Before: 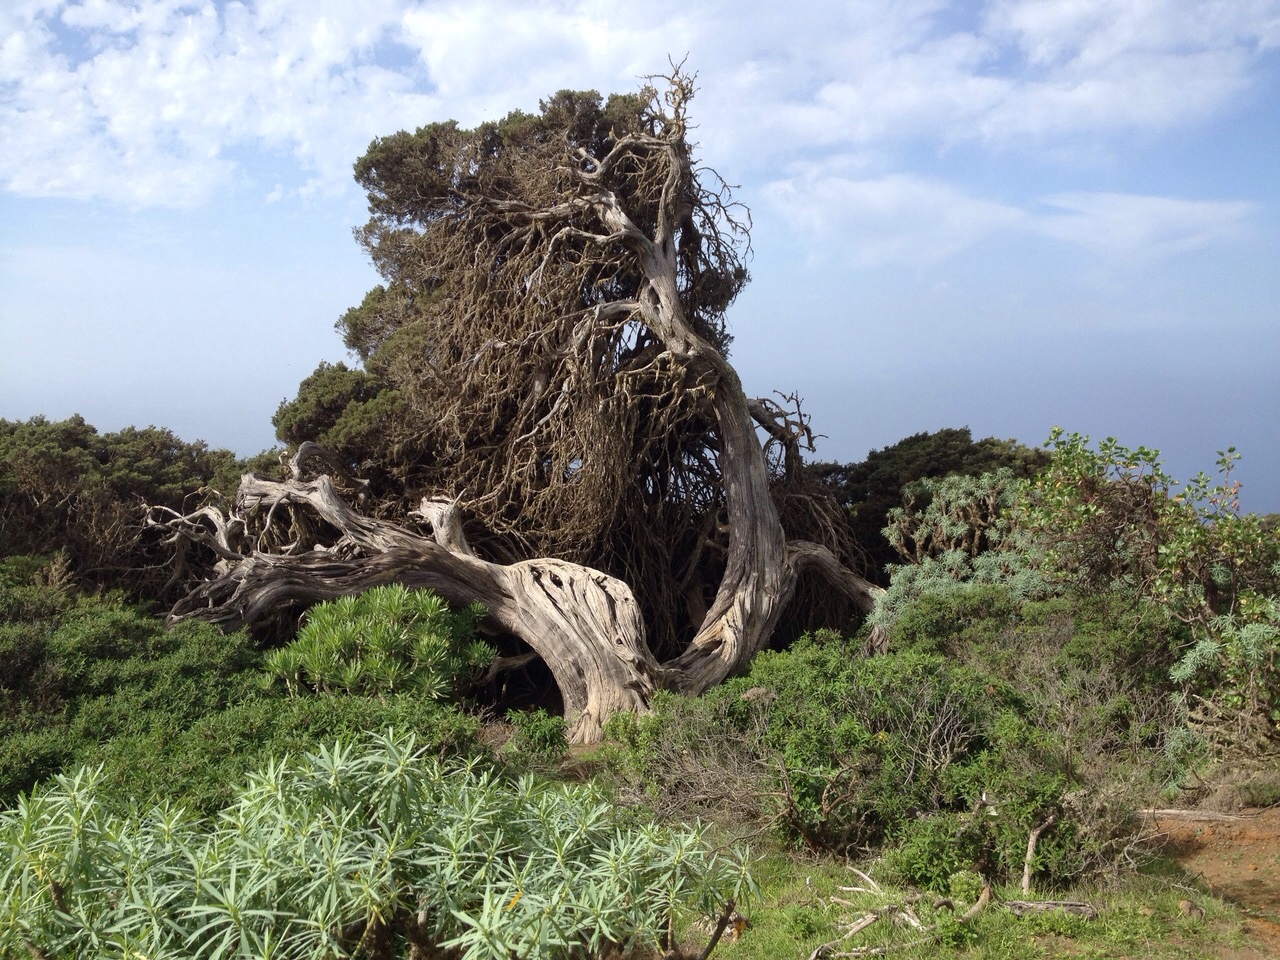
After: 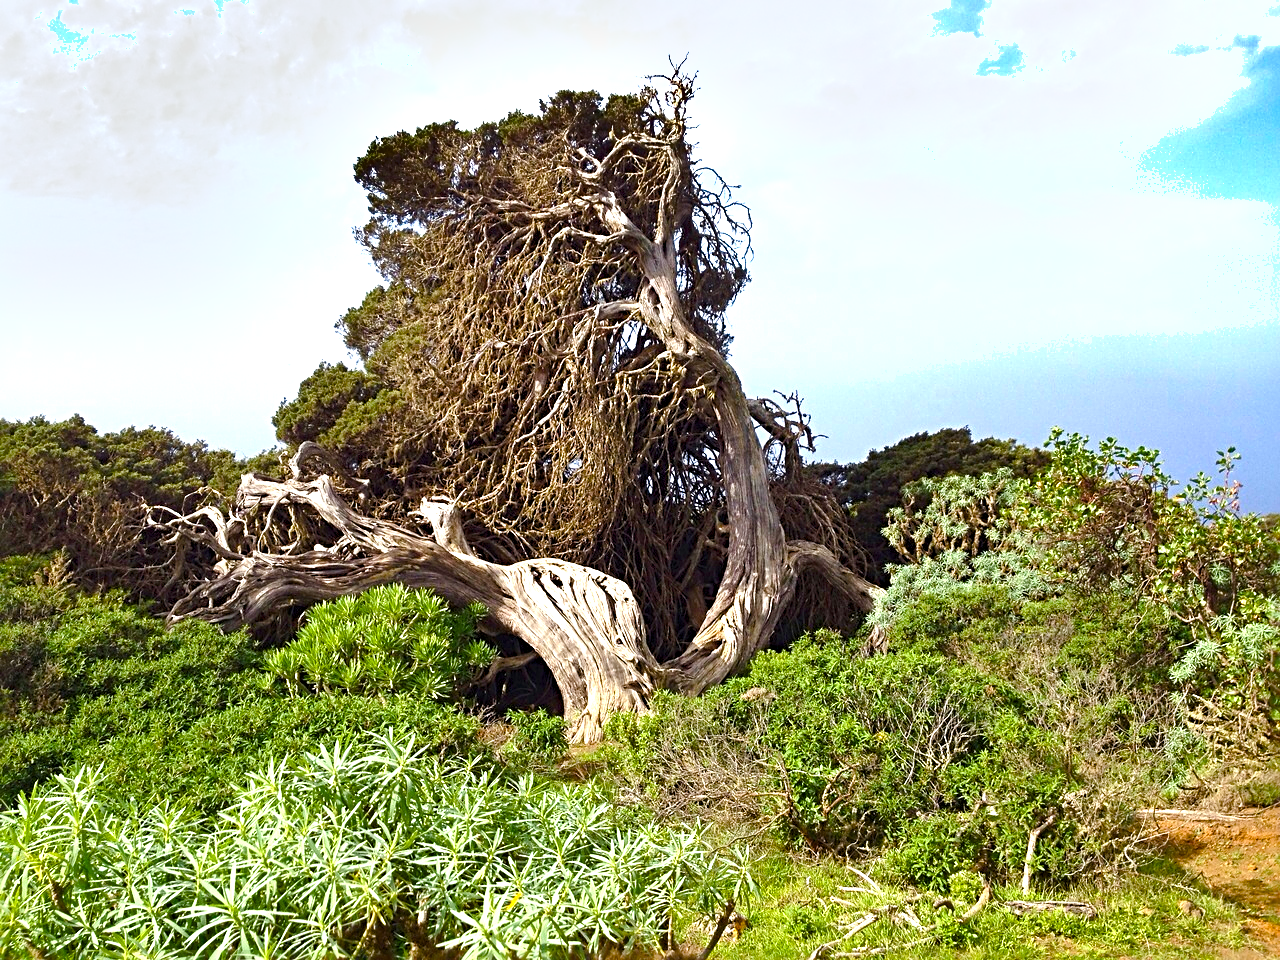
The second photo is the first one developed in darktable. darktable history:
sharpen: radius 3.957
exposure: exposure 1 EV, compensate highlight preservation false
color balance rgb: linear chroma grading › global chroma 14.694%, perceptual saturation grading › global saturation 39.631%, perceptual saturation grading › highlights -25.745%, perceptual saturation grading › mid-tones 35.022%, perceptual saturation grading › shadows 35.093%
shadows and highlights: soften with gaussian
